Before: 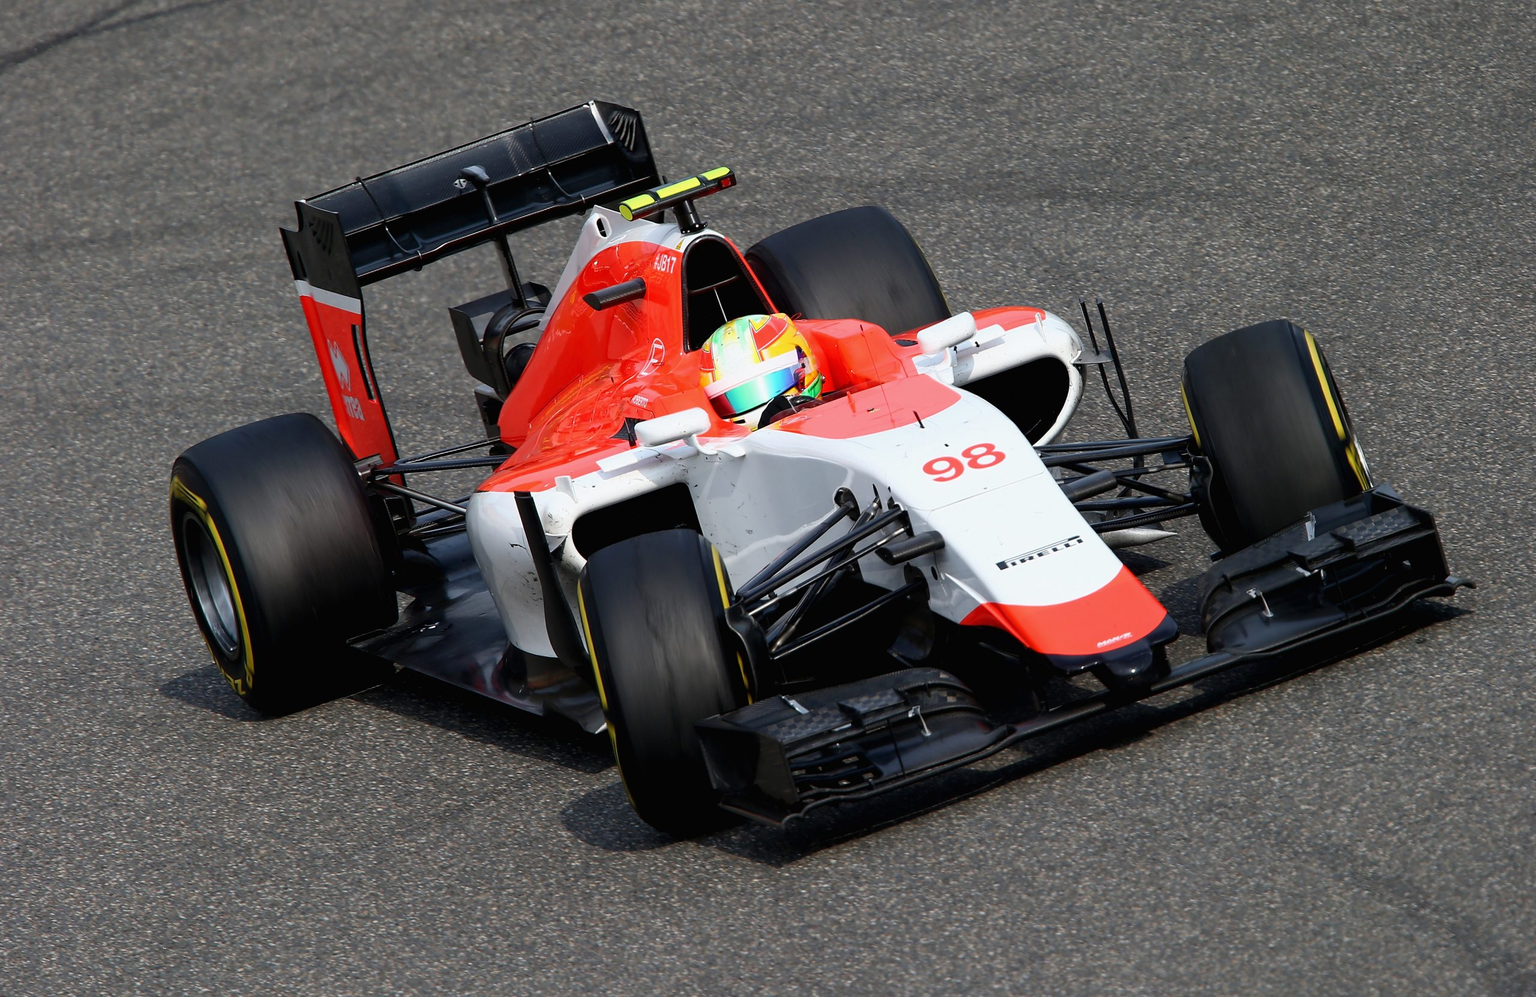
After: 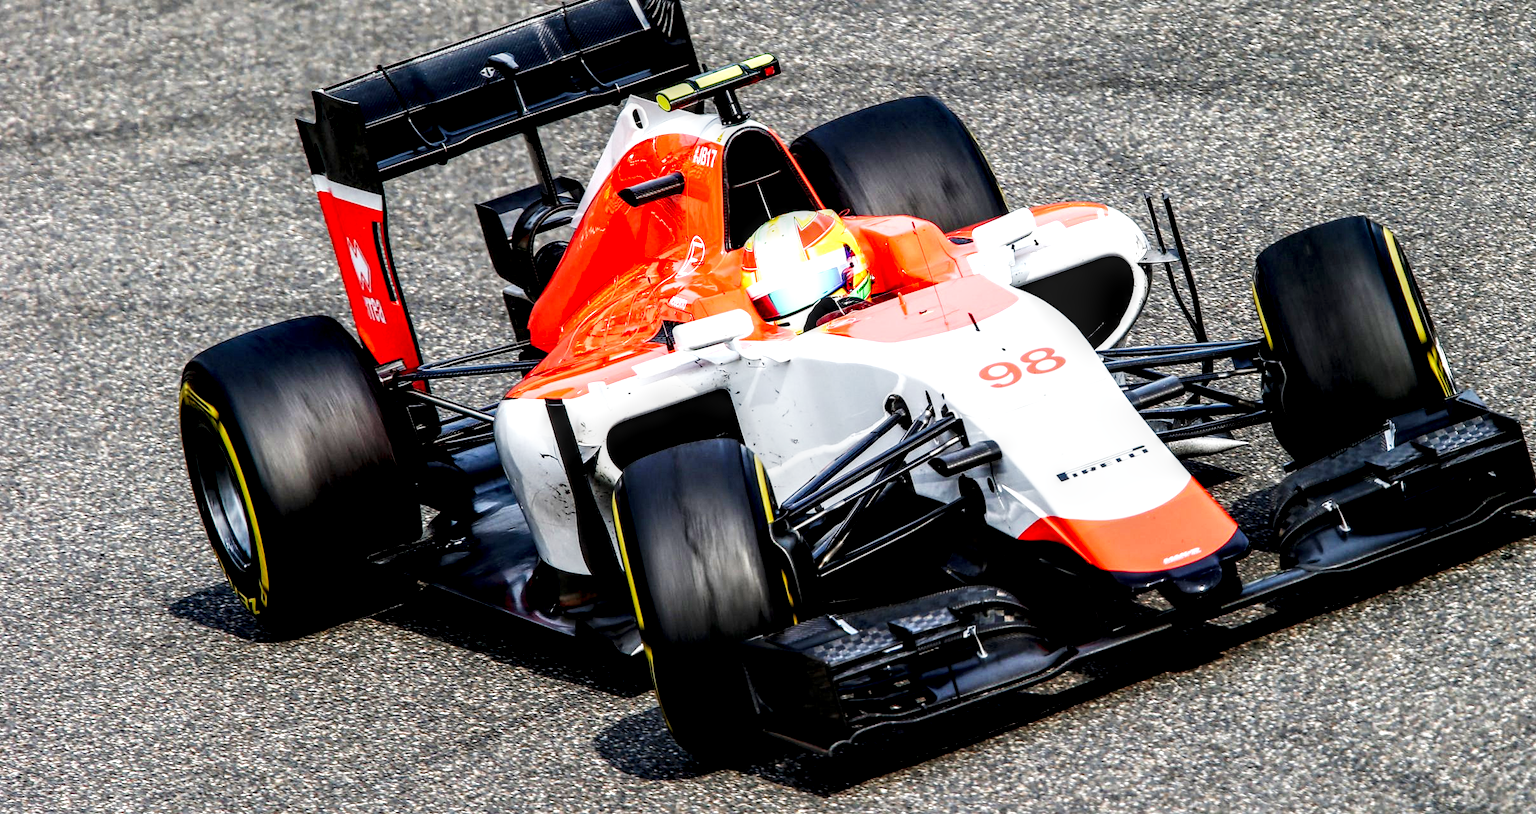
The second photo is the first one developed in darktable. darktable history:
base curve: curves: ch0 [(0, 0) (0.007, 0.004) (0.027, 0.03) (0.046, 0.07) (0.207, 0.54) (0.442, 0.872) (0.673, 0.972) (1, 1)], preserve colors none
local contrast: highlights 19%, detail 186%
crop and rotate: angle 0.03°, top 11.643%, right 5.651%, bottom 11.189%
